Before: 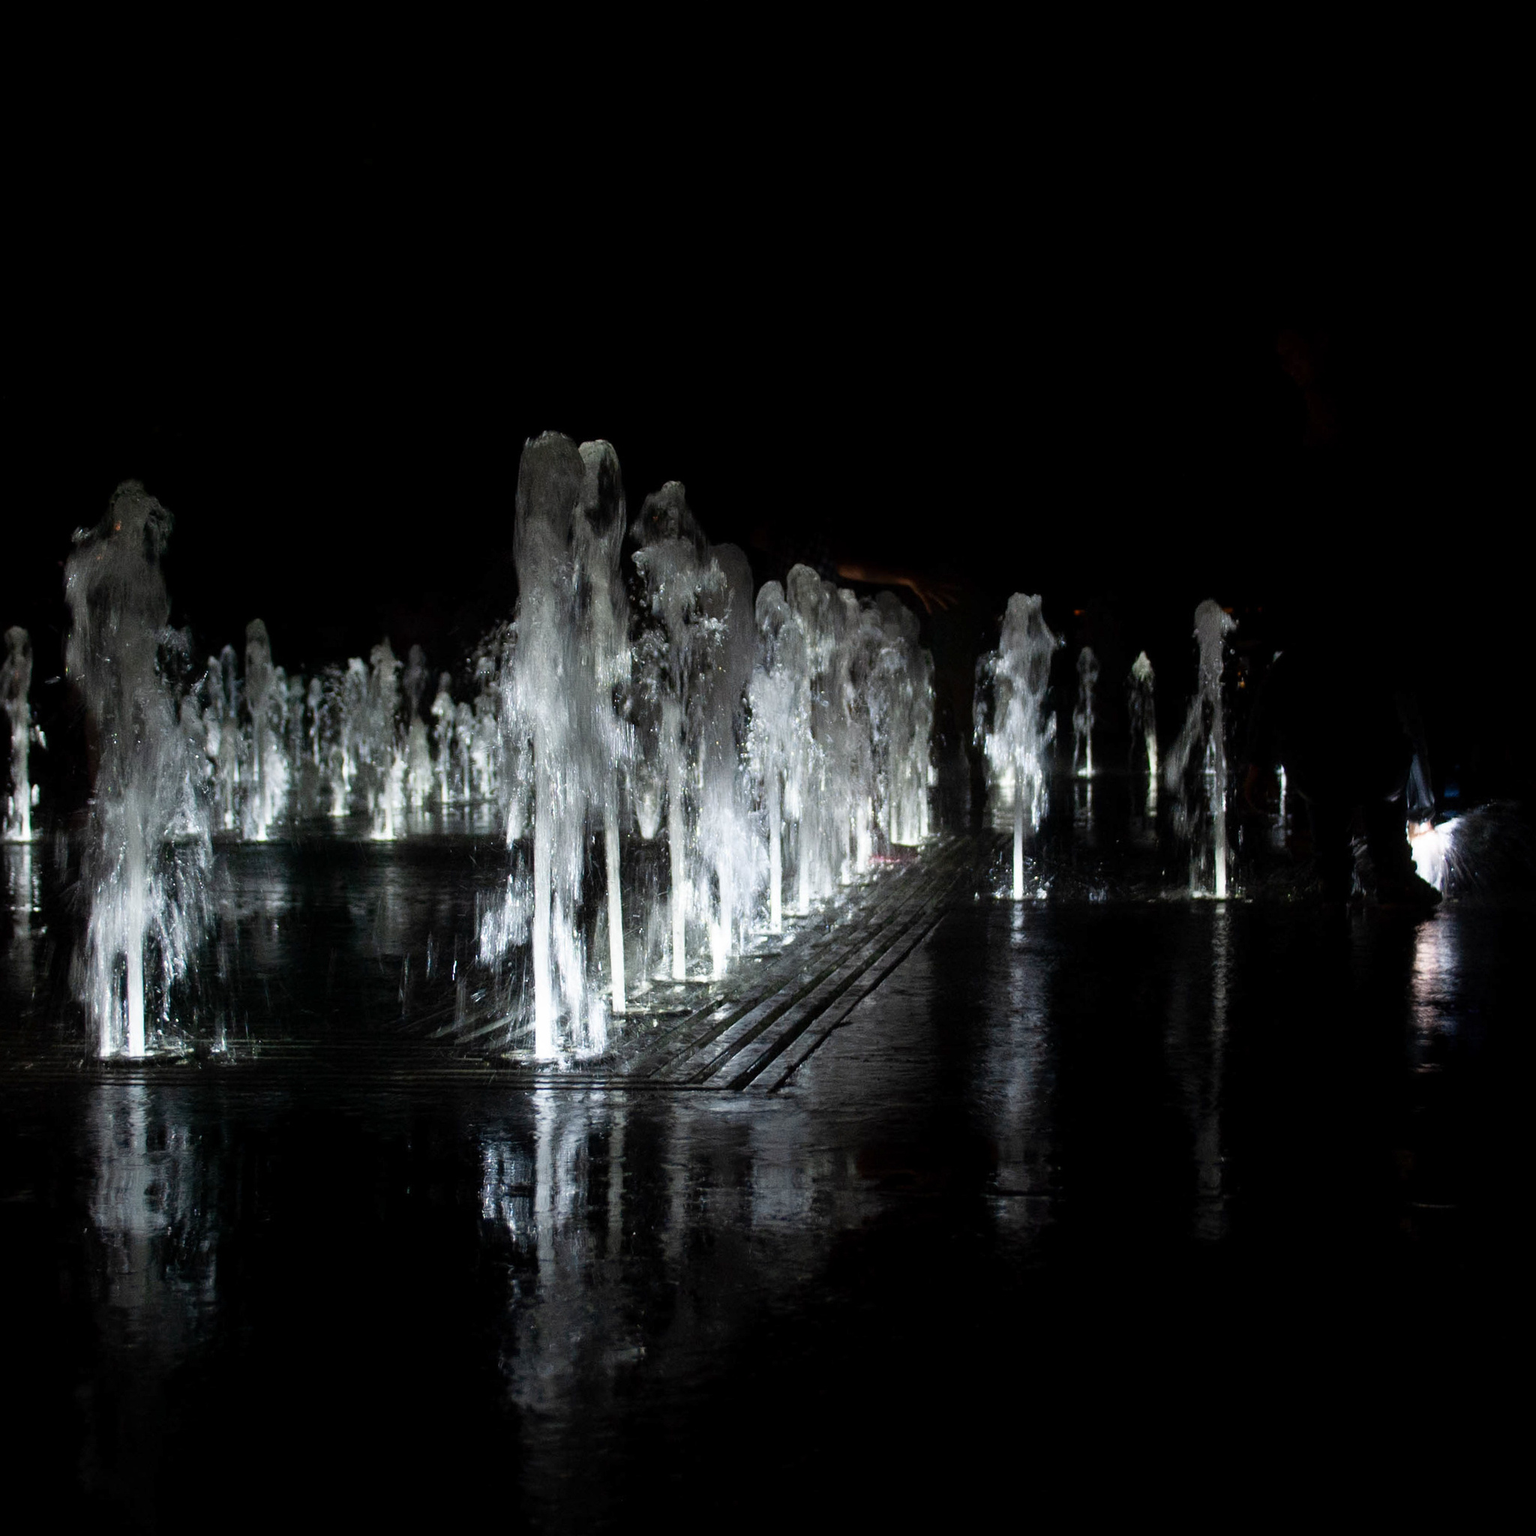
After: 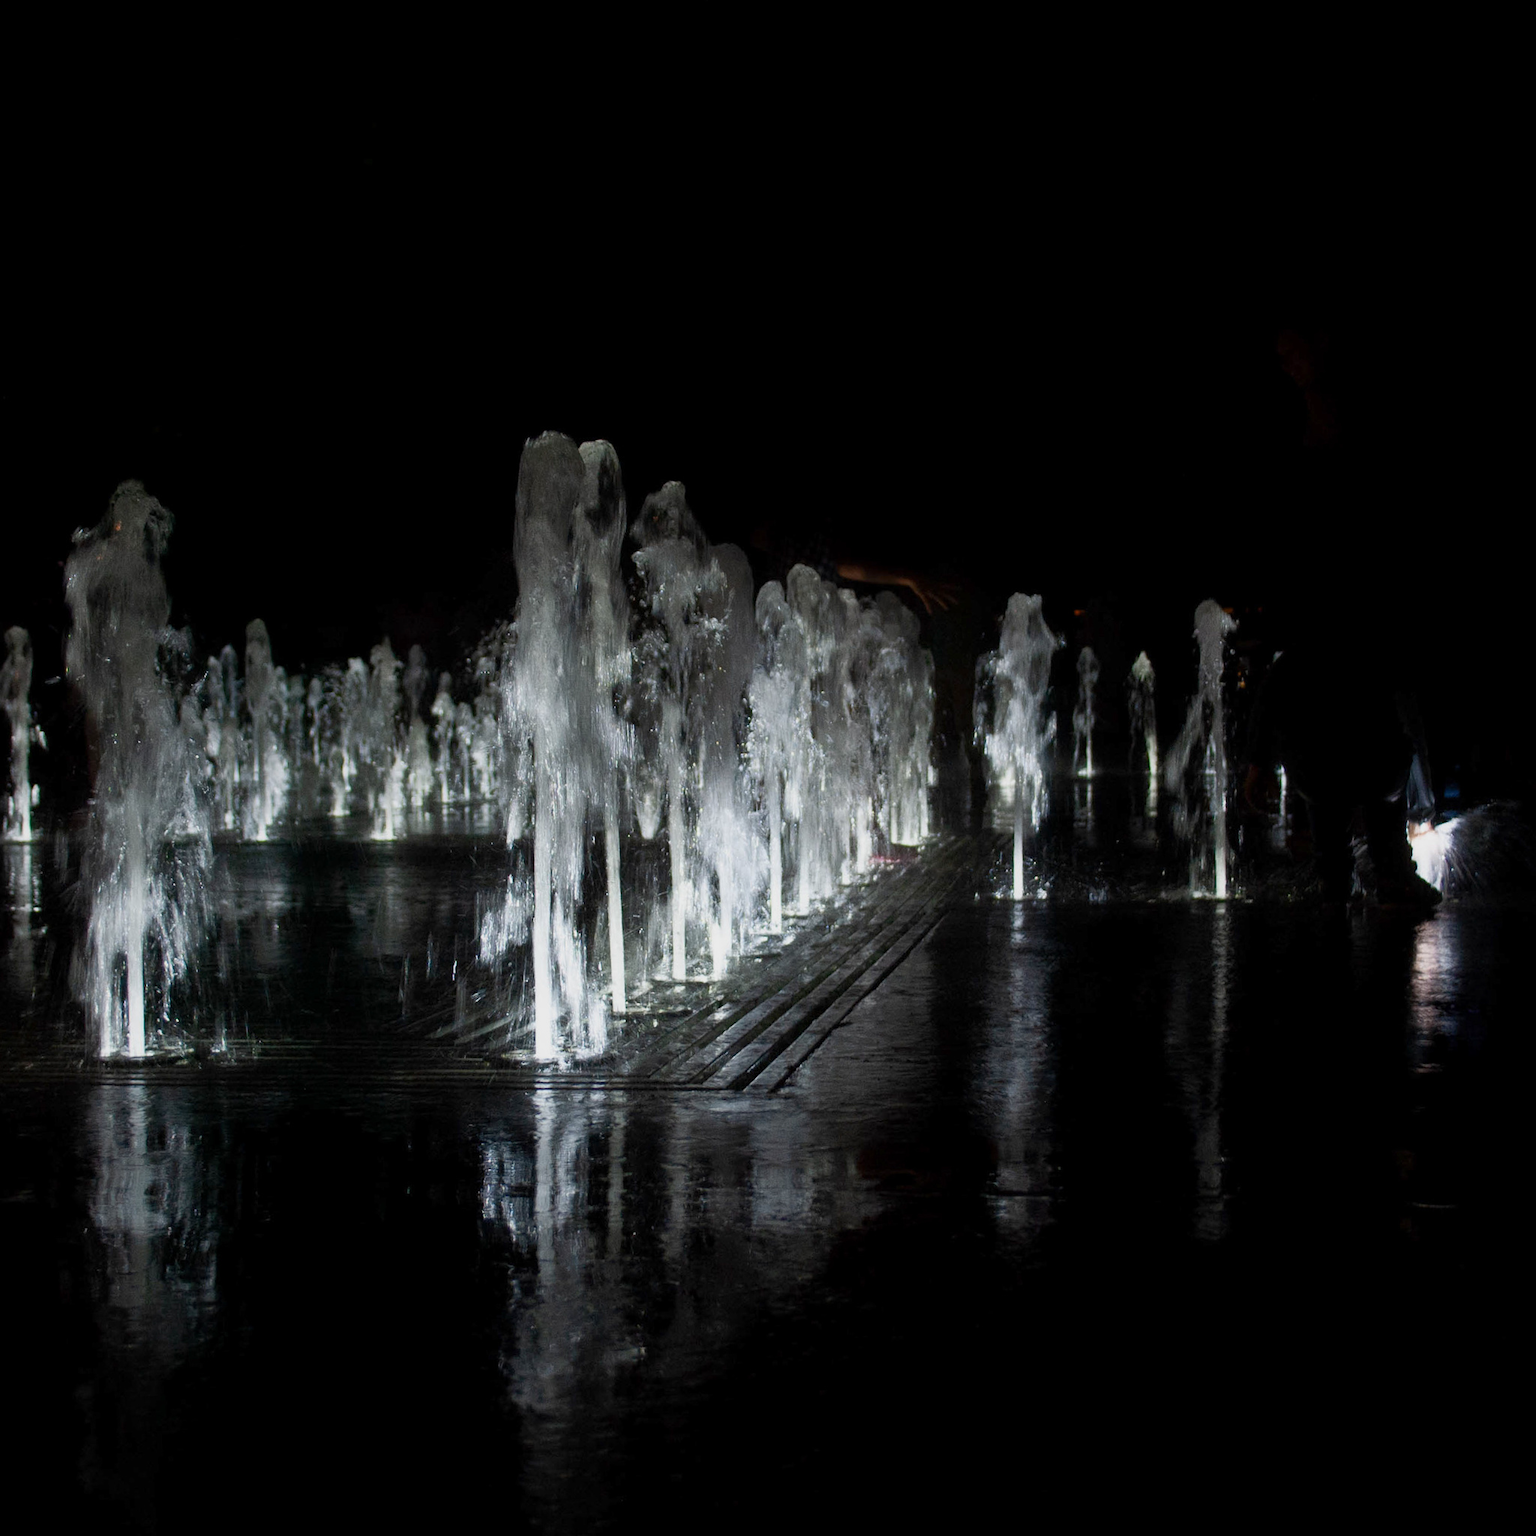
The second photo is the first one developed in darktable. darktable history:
tone equalizer: -8 EV 0.265 EV, -7 EV 0.397 EV, -6 EV 0.387 EV, -5 EV 0.244 EV, -3 EV -0.249 EV, -2 EV -0.43 EV, -1 EV -0.416 EV, +0 EV -0.271 EV
